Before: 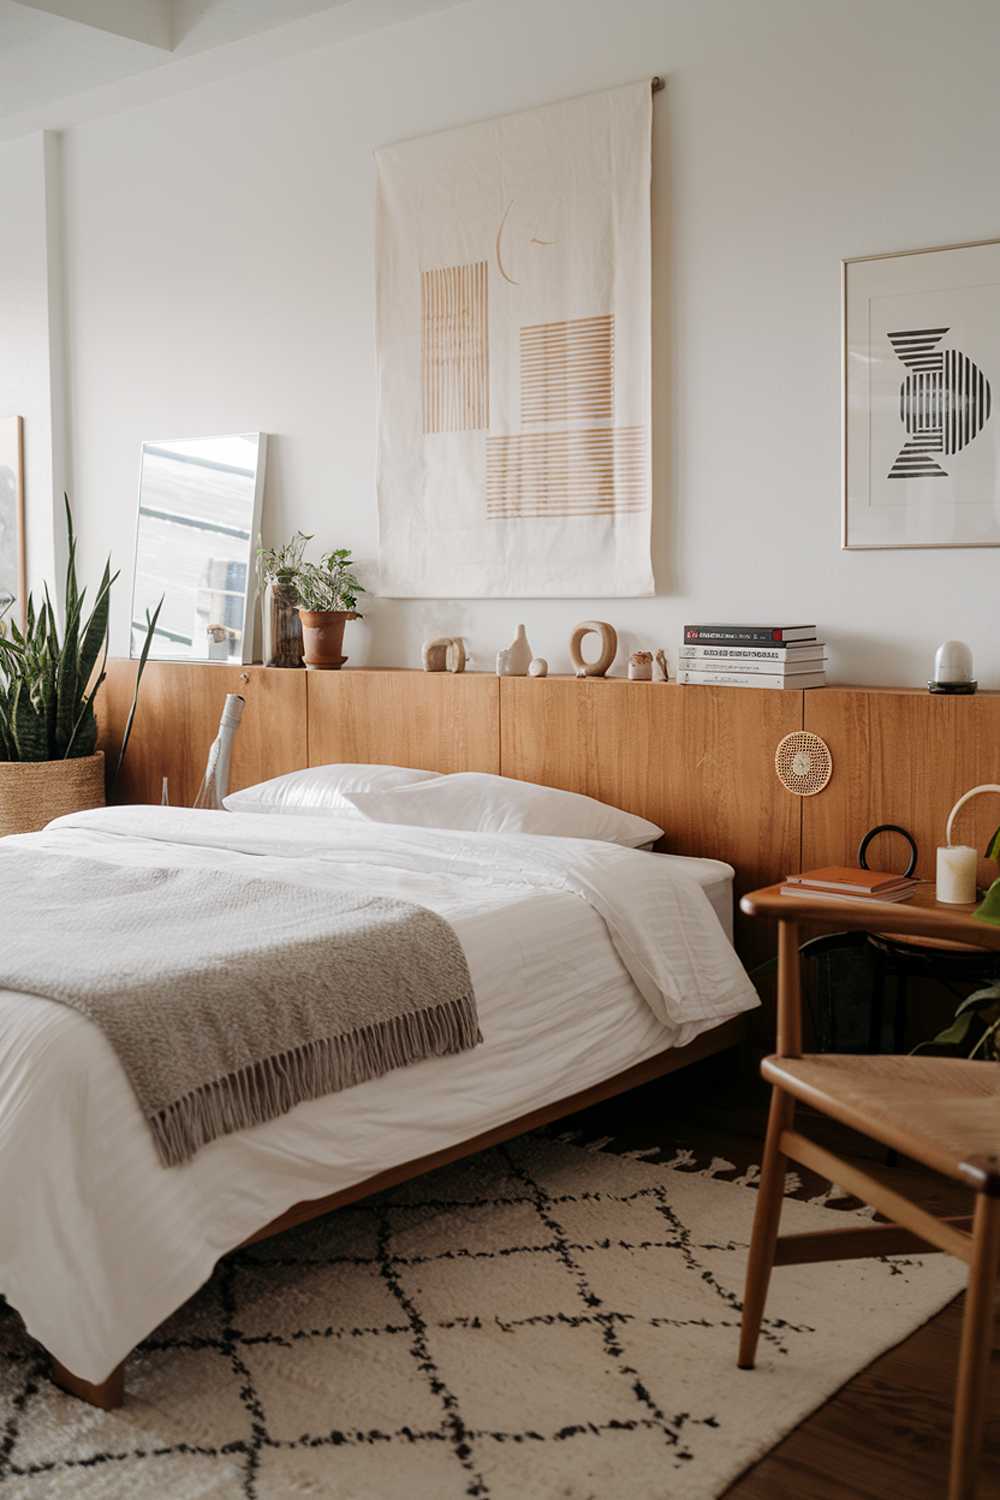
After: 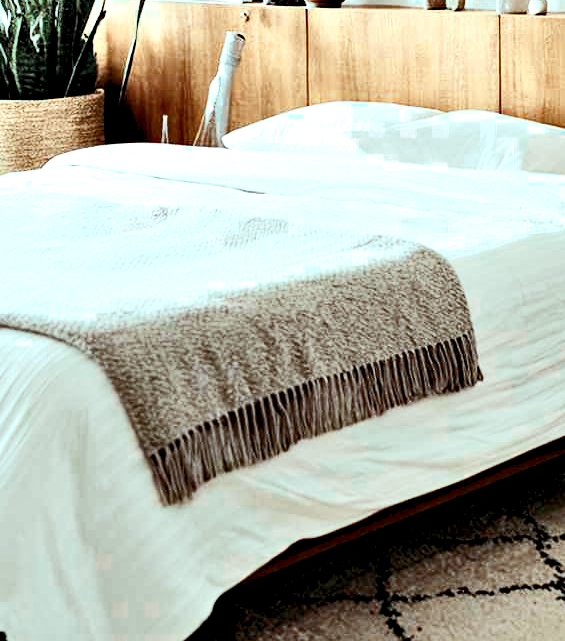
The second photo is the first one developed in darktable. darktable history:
haze removal: compatibility mode true, adaptive false
color balance rgb: highlights gain › chroma 4.01%, highlights gain › hue 199.31°, global offset › luminance -0.843%, perceptual saturation grading › global saturation -2.886%
crop: top 44.2%, right 43.469%, bottom 13.018%
exposure: black level correction 0, exposure 1 EV, compensate highlight preservation false
contrast brightness saturation: contrast 0.242, brightness 0.086
color zones: curves: ch0 [(0, 0.5) (0.125, 0.4) (0.25, 0.5) (0.375, 0.4) (0.5, 0.4) (0.625, 0.6) (0.75, 0.6) (0.875, 0.5)]; ch1 [(0, 0.35) (0.125, 0.45) (0.25, 0.35) (0.375, 0.35) (0.5, 0.35) (0.625, 0.35) (0.75, 0.45) (0.875, 0.35)]; ch2 [(0, 0.6) (0.125, 0.5) (0.25, 0.5) (0.375, 0.6) (0.5, 0.6) (0.625, 0.5) (0.75, 0.5) (0.875, 0.5)]
contrast equalizer: y [[0.6 ×6], [0.55 ×6], [0 ×6], [0 ×6], [0 ×6]]
